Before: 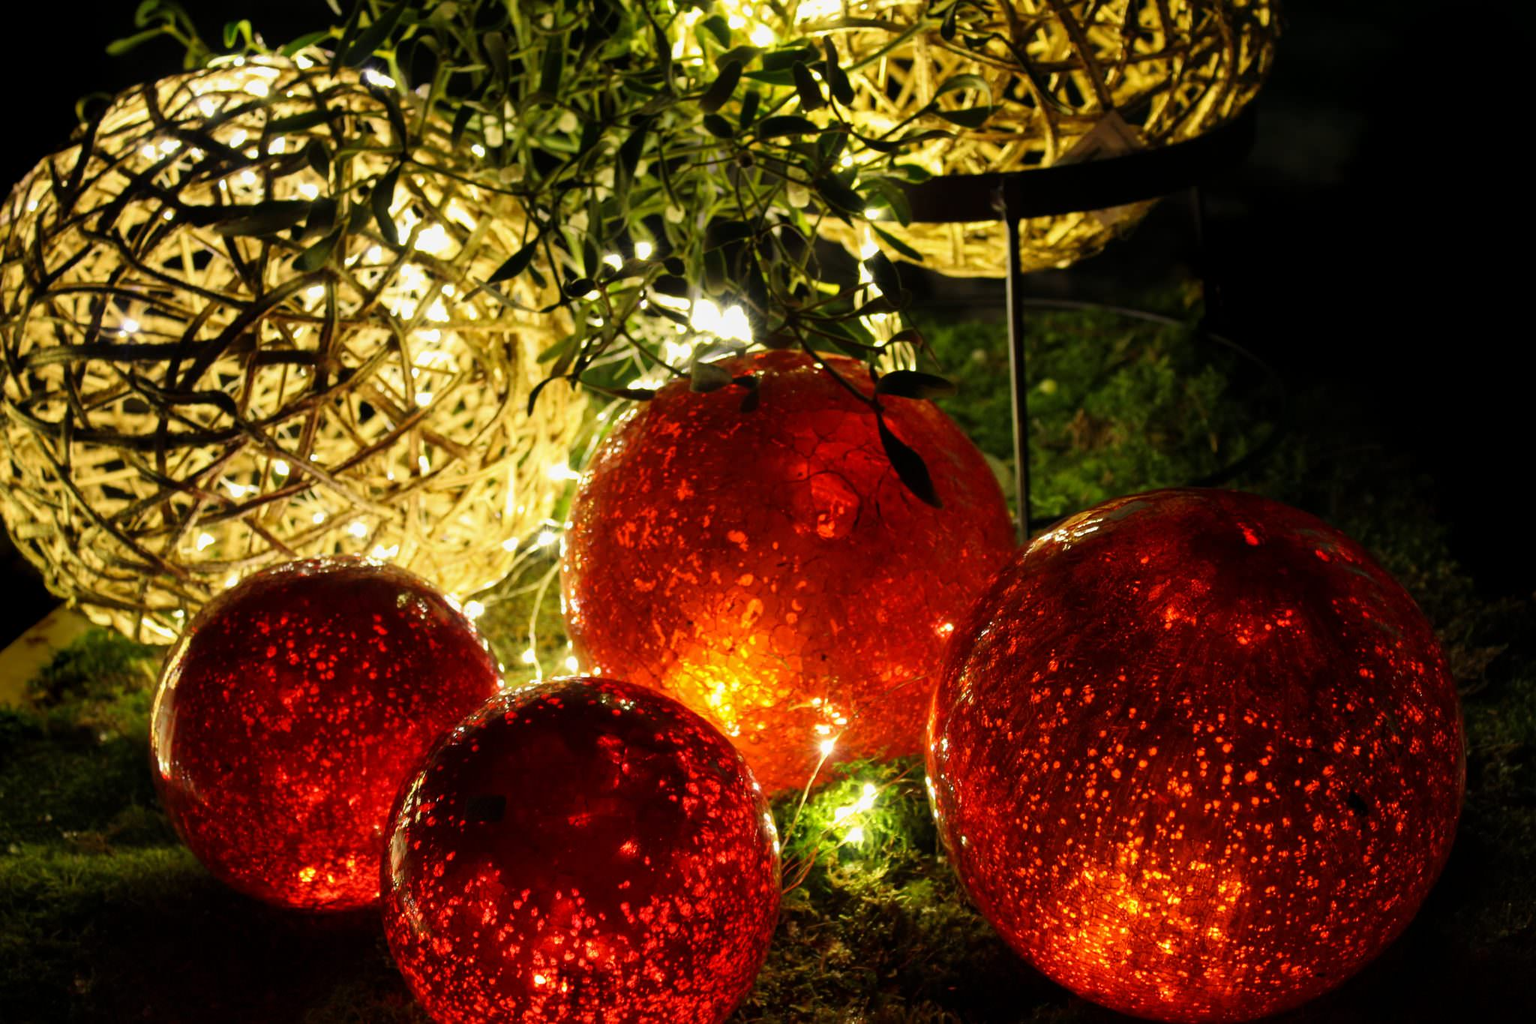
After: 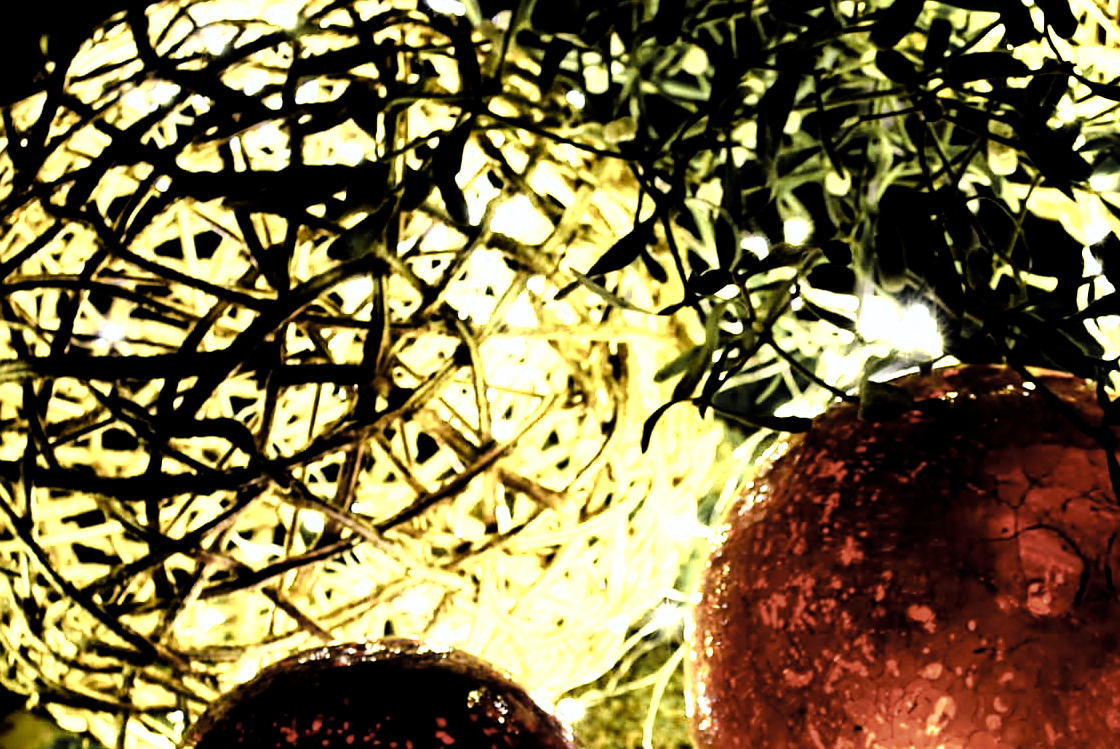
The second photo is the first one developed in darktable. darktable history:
sharpen: on, module defaults
white balance: red 0.954, blue 1.079
color zones: curves: ch0 [(0.004, 0.306) (0.107, 0.448) (0.252, 0.656) (0.41, 0.398) (0.595, 0.515) (0.768, 0.628)]; ch1 [(0.07, 0.323) (0.151, 0.452) (0.252, 0.608) (0.346, 0.221) (0.463, 0.189) (0.61, 0.368) (0.735, 0.395) (0.921, 0.412)]; ch2 [(0, 0.476) (0.132, 0.512) (0.243, 0.512) (0.397, 0.48) (0.522, 0.376) (0.634, 0.536) (0.761, 0.46)]
levels: mode automatic, black 0.023%, white 99.97%, levels [0.062, 0.494, 0.925]
filmic rgb: black relative exposure -3.75 EV, white relative exposure 2.4 EV, dynamic range scaling -50%, hardness 3.42, latitude 30%, contrast 1.8
crop and rotate: left 3.047%, top 7.509%, right 42.236%, bottom 37.598%
